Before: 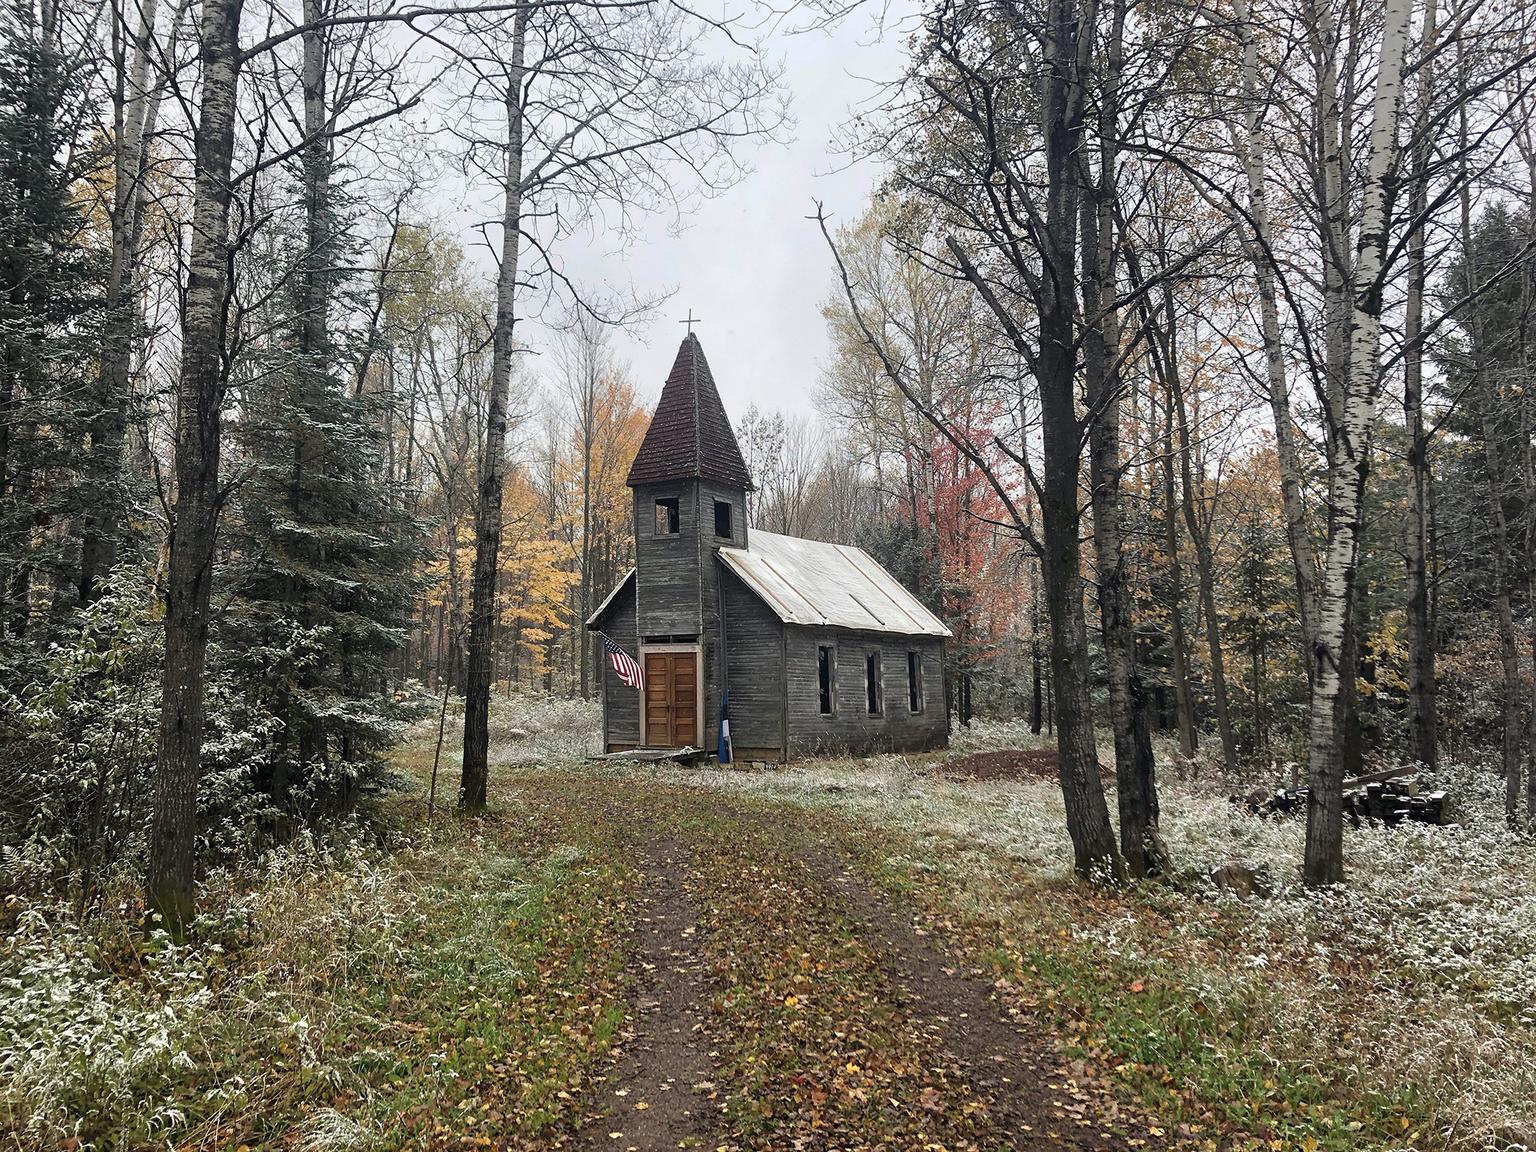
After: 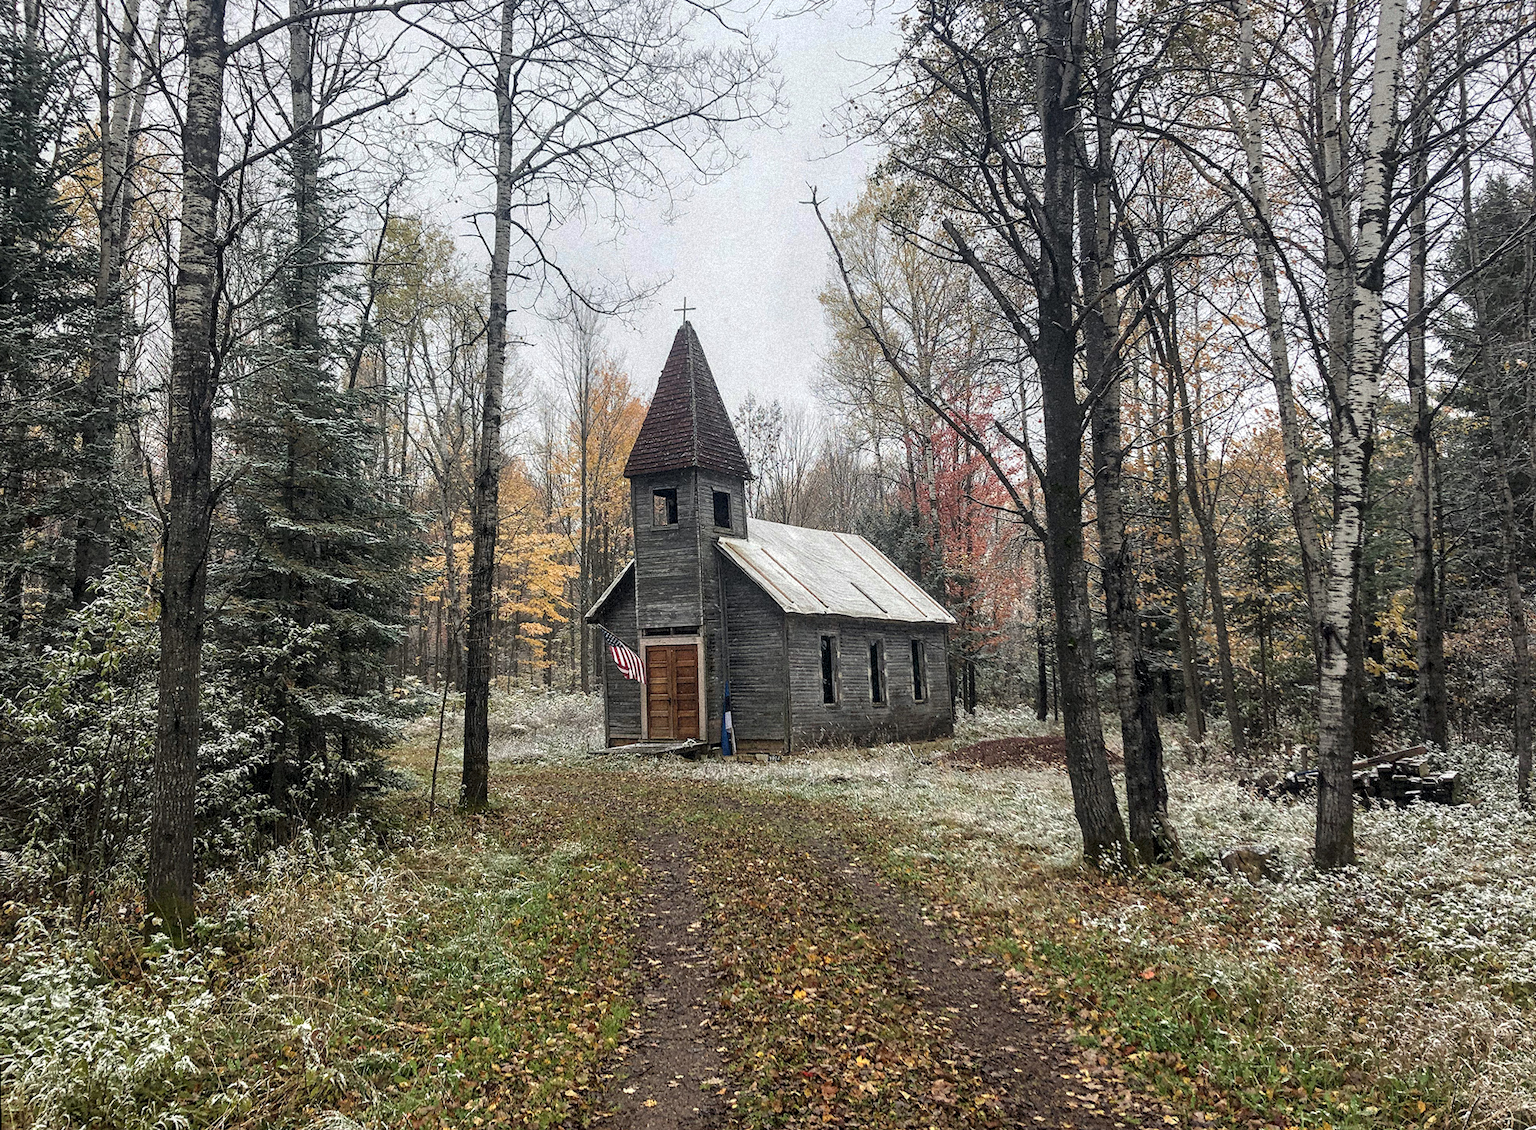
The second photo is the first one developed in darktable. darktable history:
local contrast: on, module defaults
rotate and perspective: rotation -1°, crop left 0.011, crop right 0.989, crop top 0.025, crop bottom 0.975
grain: coarseness 9.38 ISO, strength 34.99%, mid-tones bias 0%
